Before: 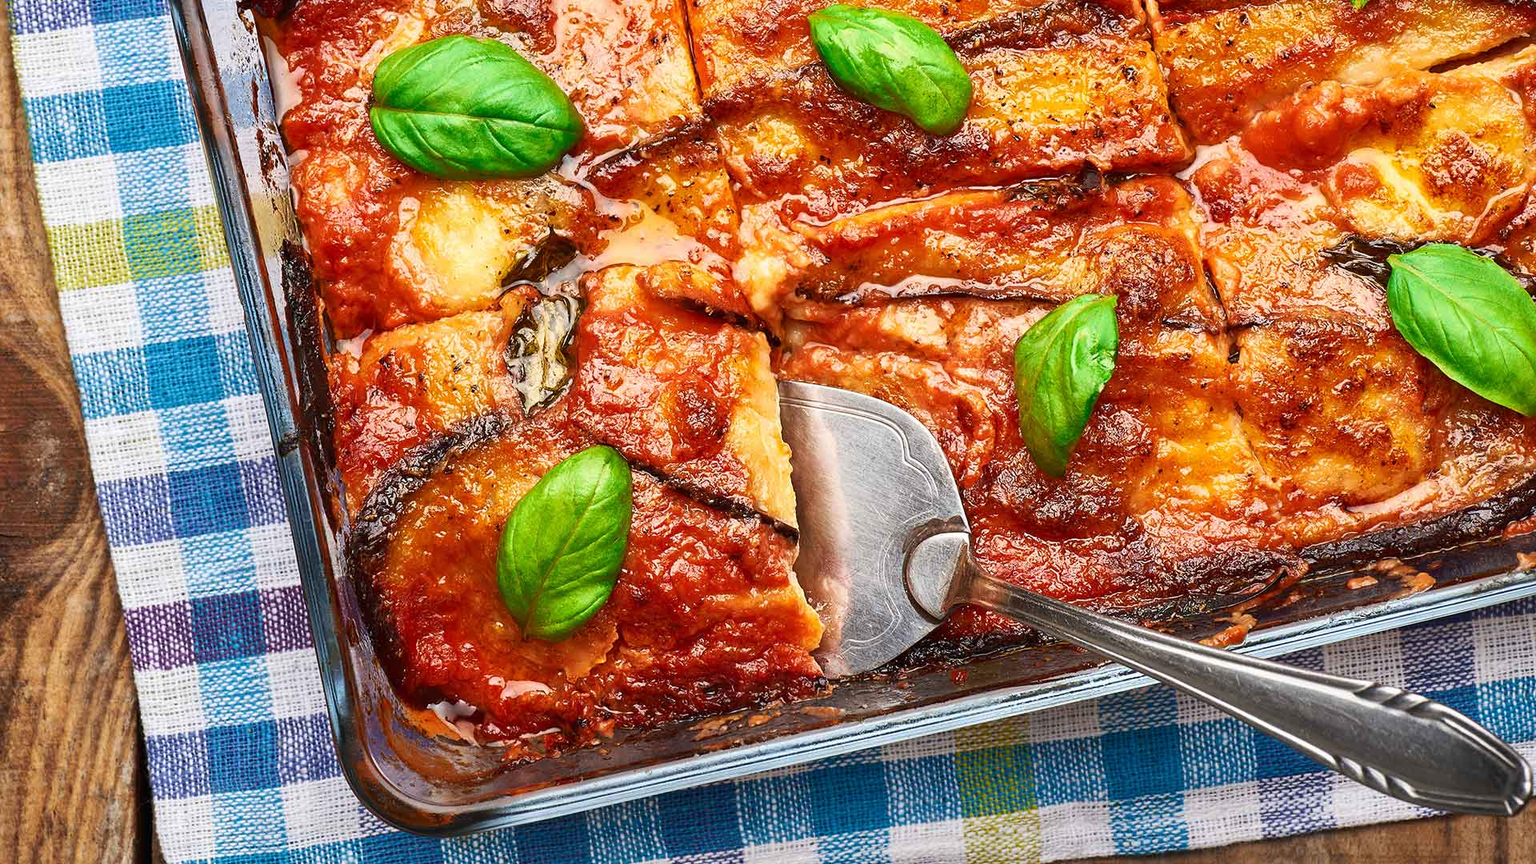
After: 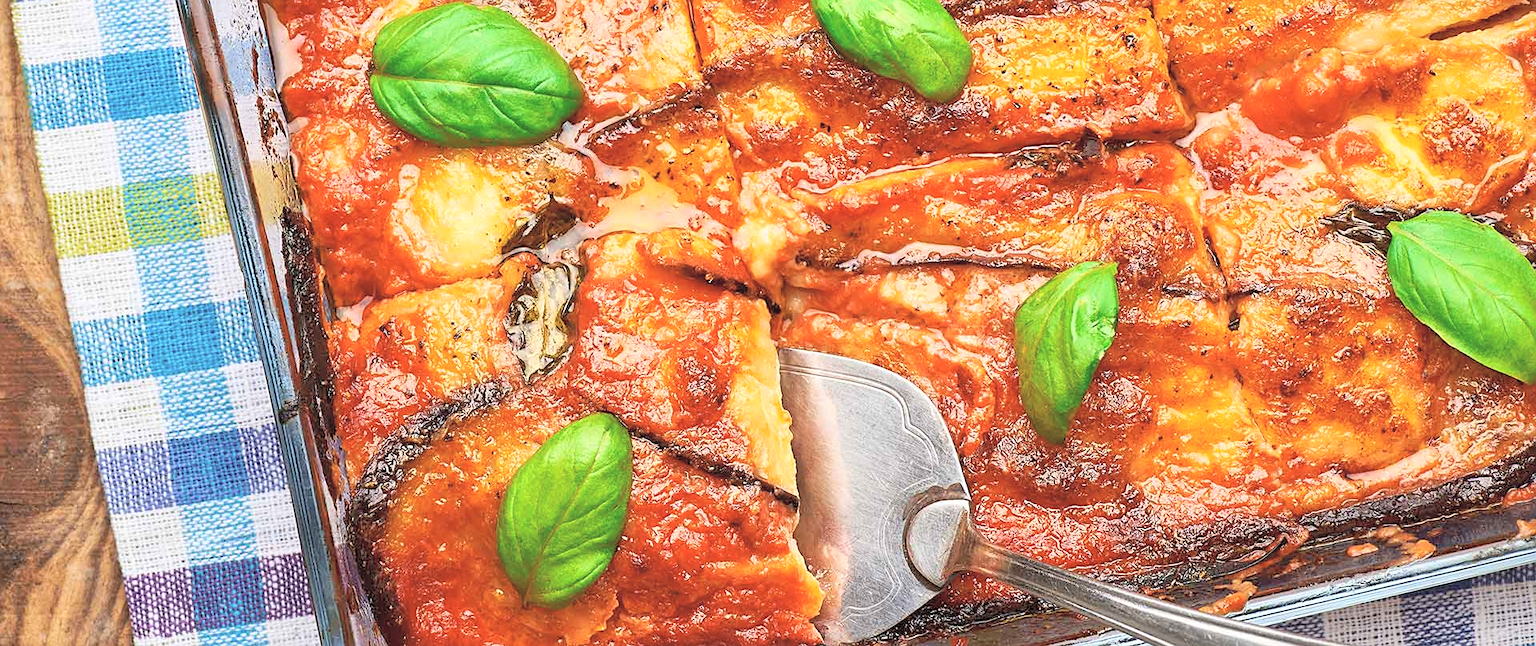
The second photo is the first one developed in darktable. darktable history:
crop: top 3.833%, bottom 21.33%
contrast brightness saturation: brightness 0.29
sharpen: amount 0.217
